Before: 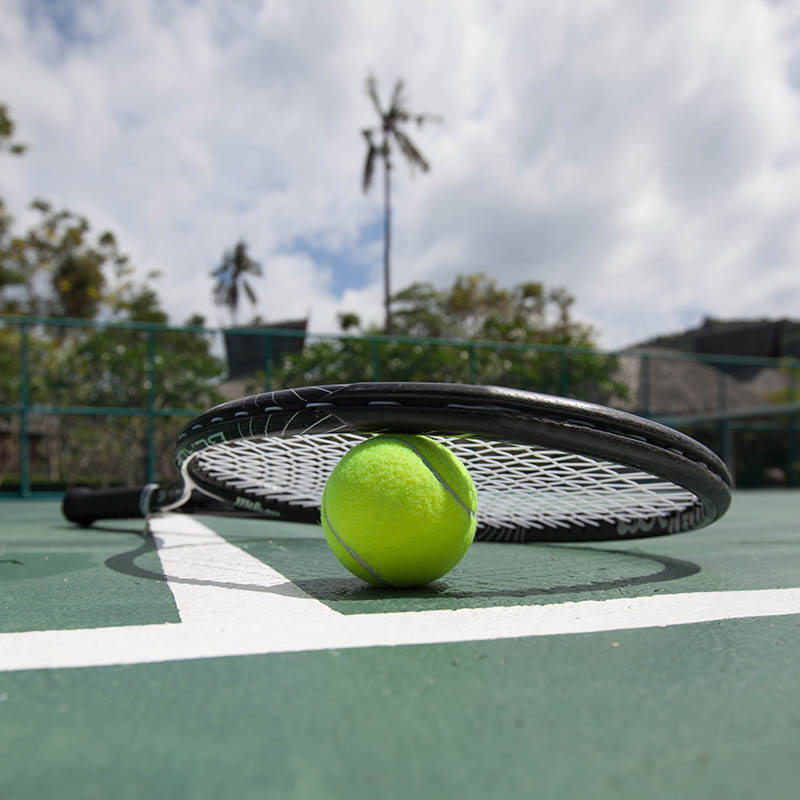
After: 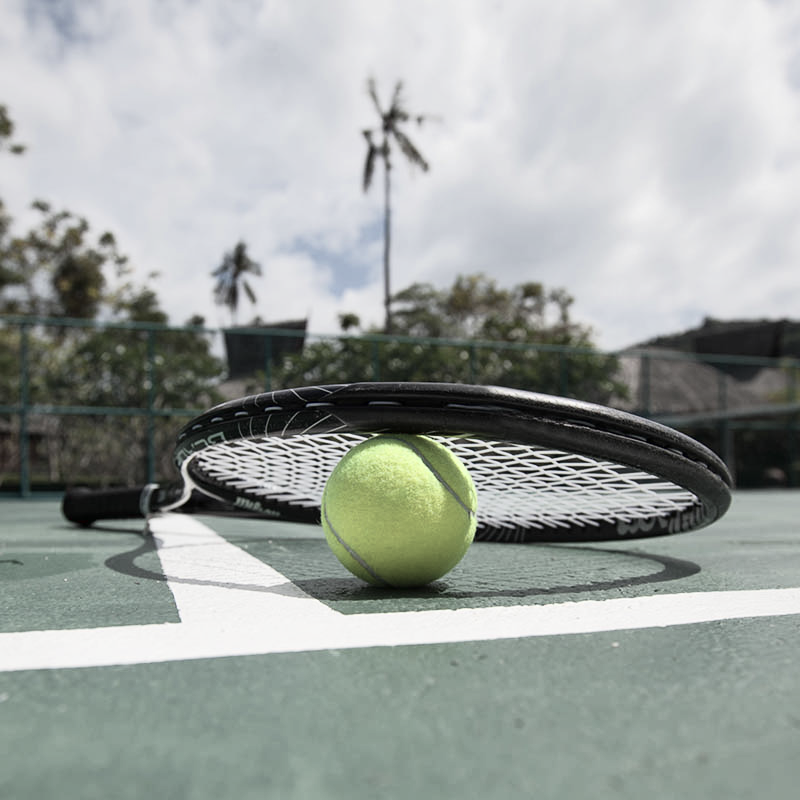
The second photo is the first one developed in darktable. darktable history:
tone curve: curves: ch0 [(0, 0.013) (0.104, 0.103) (0.258, 0.267) (0.448, 0.489) (0.709, 0.794) (0.895, 0.915) (0.994, 0.971)]; ch1 [(0, 0) (0.335, 0.298) (0.446, 0.416) (0.488, 0.488) (0.515, 0.504) (0.581, 0.615) (0.635, 0.661) (1, 1)]; ch2 [(0, 0) (0.314, 0.306) (0.436, 0.447) (0.502, 0.5) (0.538, 0.541) (0.568, 0.603) (0.641, 0.635) (0.717, 0.701) (1, 1)]
color zones: curves: ch1 [(0, 0.292) (0.001, 0.292) (0.2, 0.264) (0.4, 0.248) (0.6, 0.248) (0.8, 0.264) (0.999, 0.292) (1, 0.292)]
local contrast: mode bilateral grid, contrast 20, coarseness 49, detail 120%, midtone range 0.2
